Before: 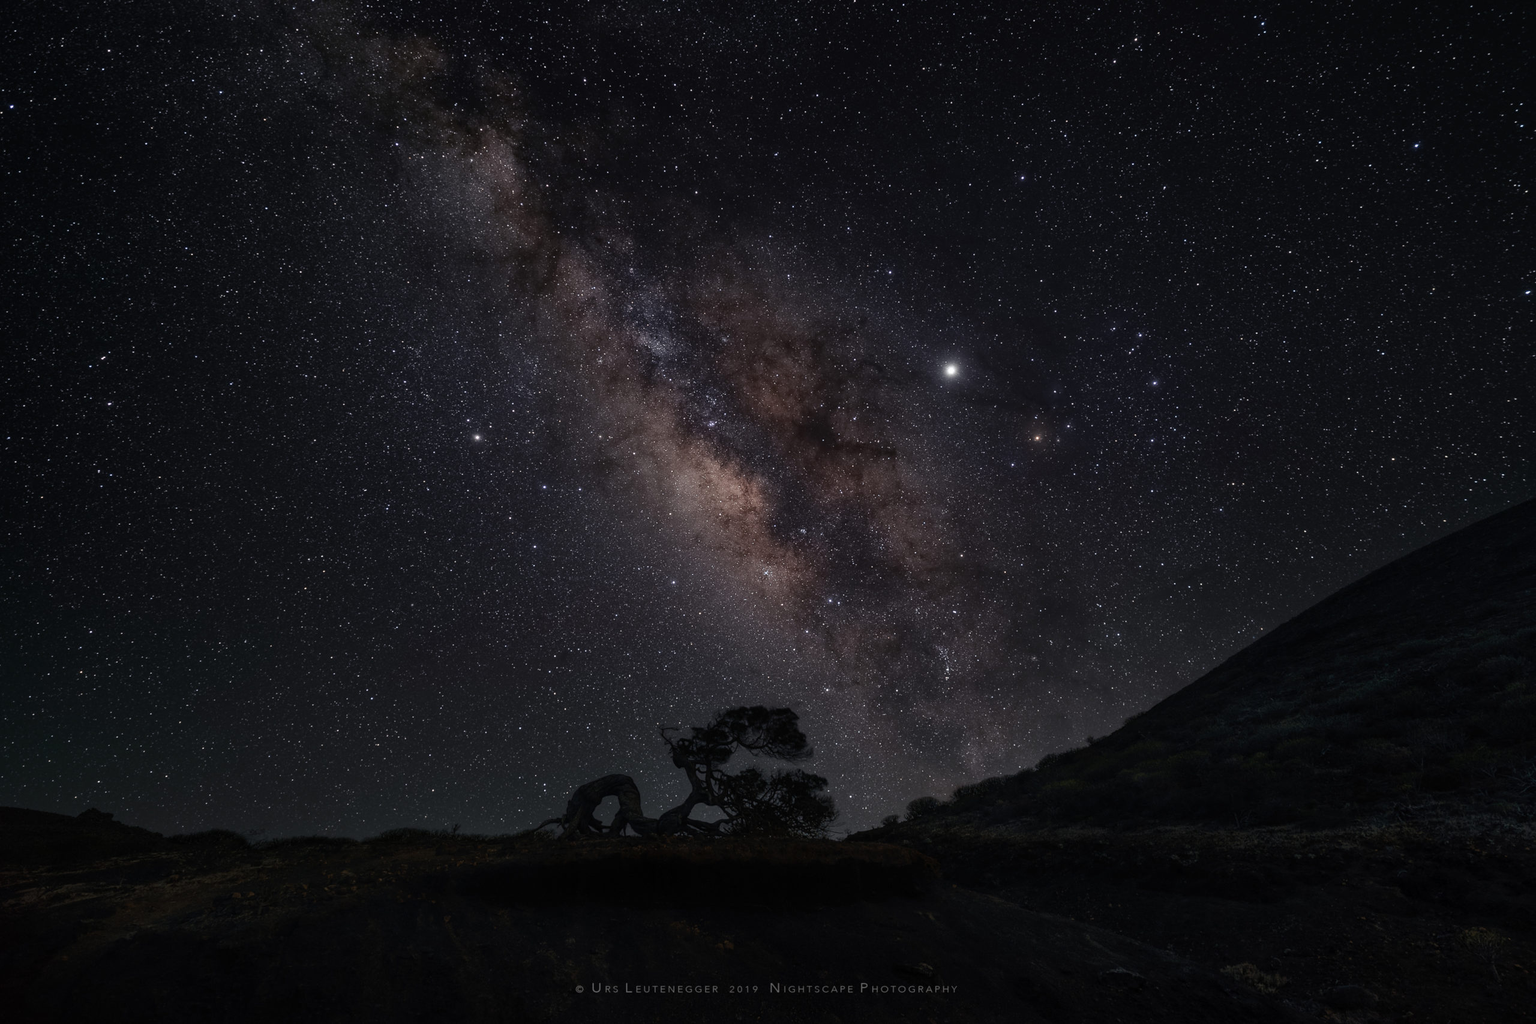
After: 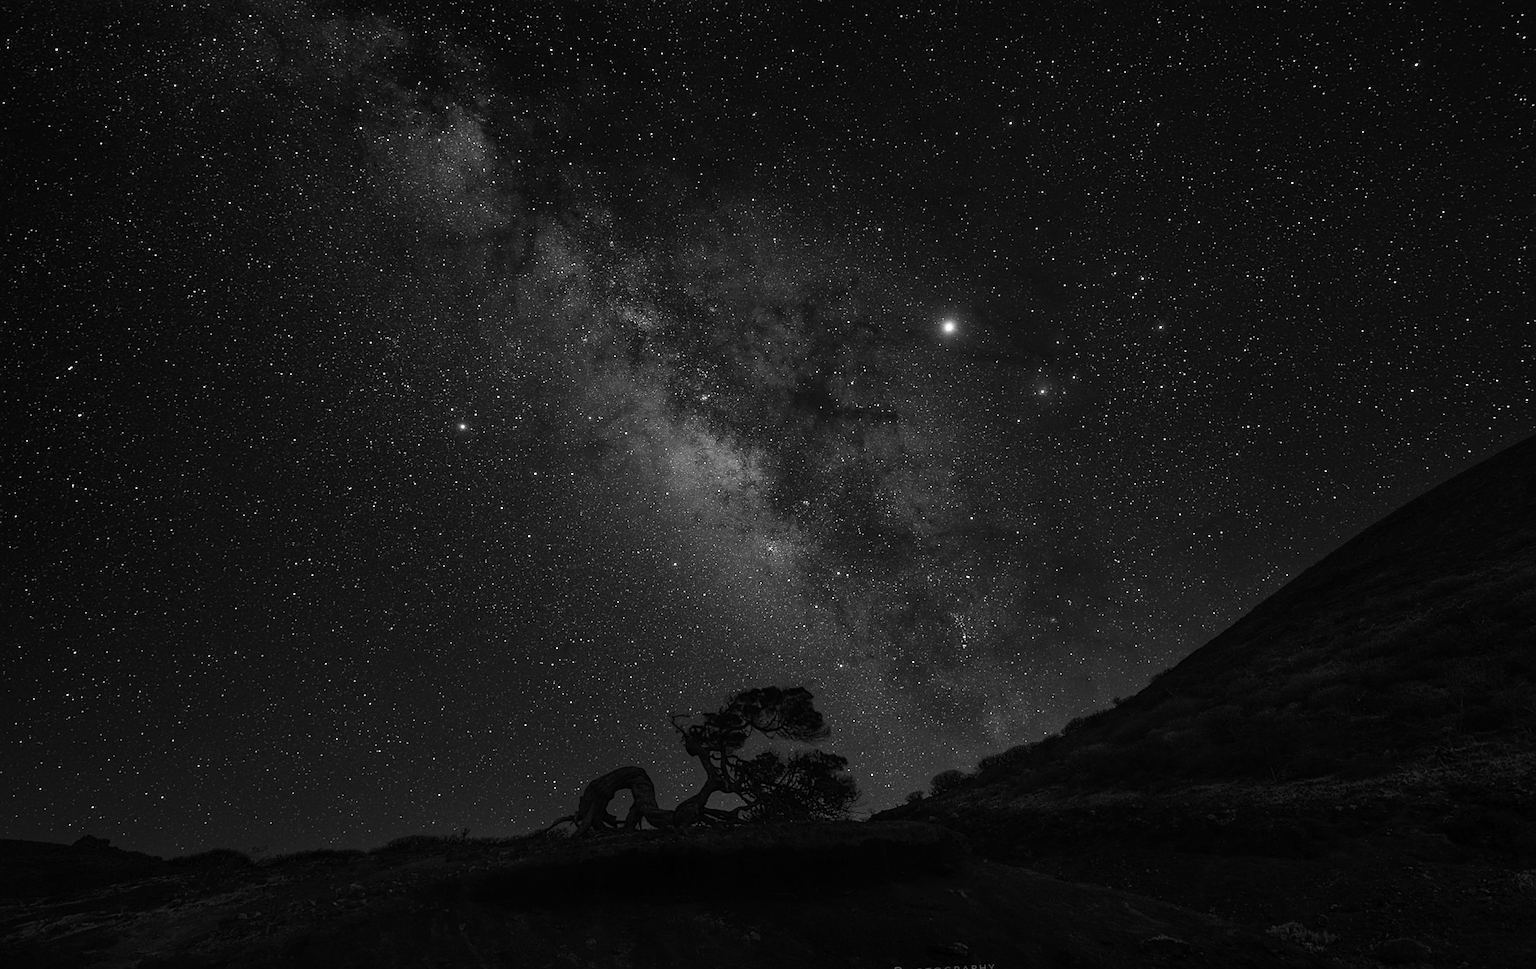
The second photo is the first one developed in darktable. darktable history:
rotate and perspective: rotation -3.52°, crop left 0.036, crop right 0.964, crop top 0.081, crop bottom 0.919
sharpen: radius 2.167, amount 0.381, threshold 0
color zones: curves: ch0 [(0.002, 0.593) (0.143, 0.417) (0.285, 0.541) (0.455, 0.289) (0.608, 0.327) (0.727, 0.283) (0.869, 0.571) (1, 0.603)]; ch1 [(0, 0) (0.143, 0) (0.286, 0) (0.429, 0) (0.571, 0) (0.714, 0) (0.857, 0)]
